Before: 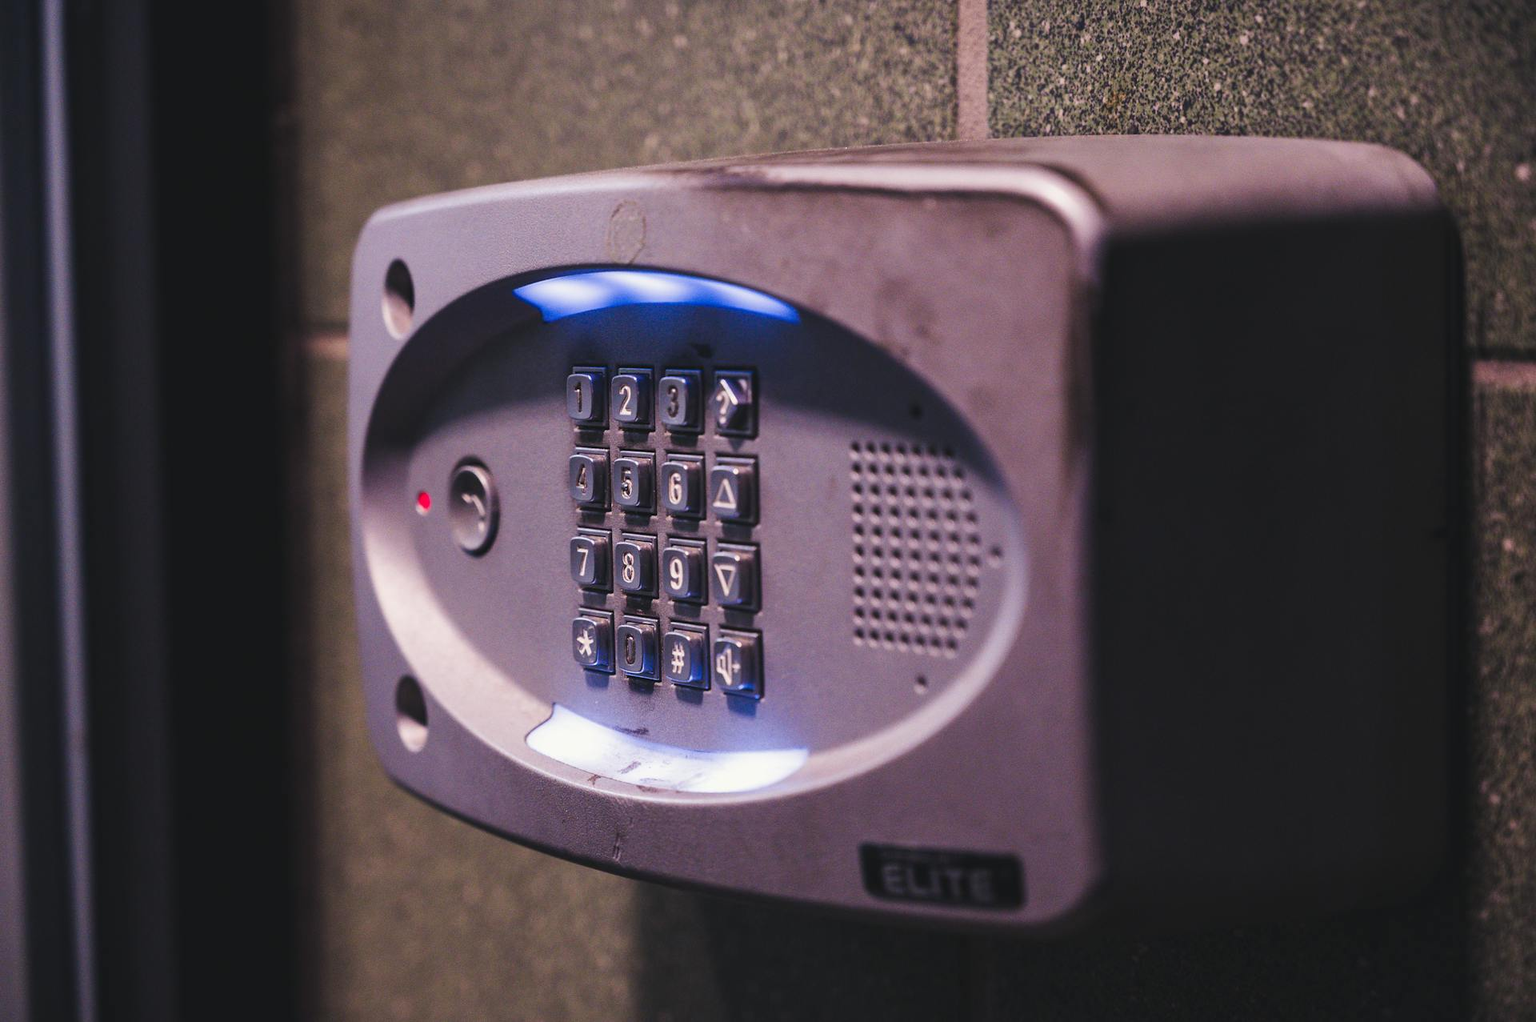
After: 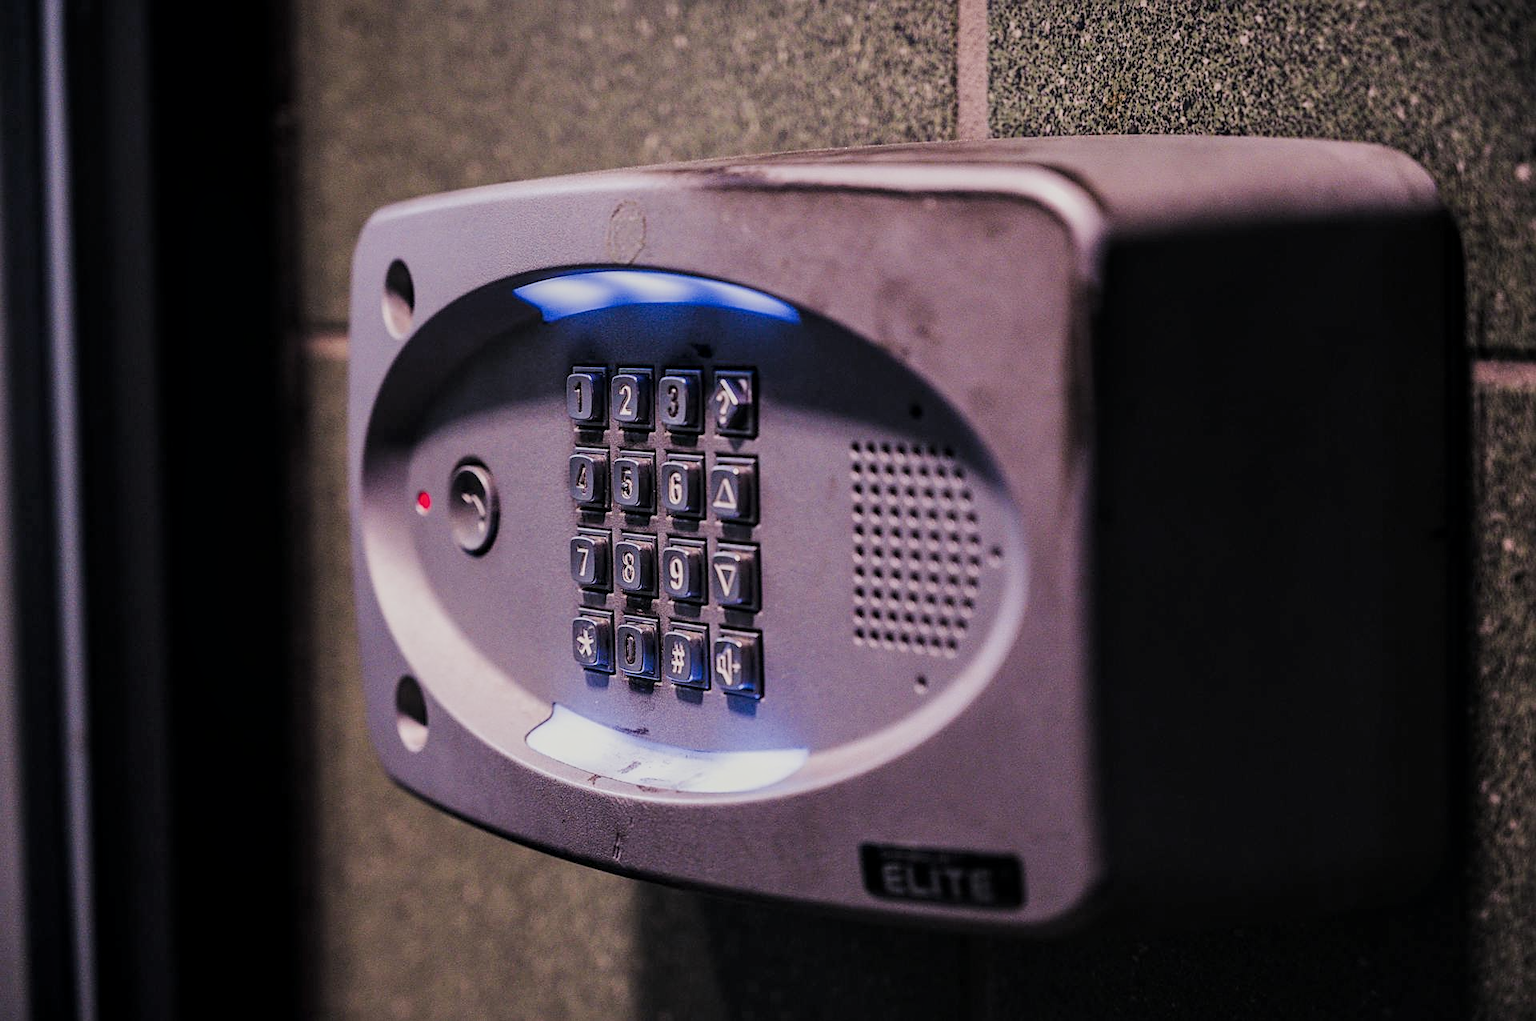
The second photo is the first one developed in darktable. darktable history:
filmic rgb: black relative exposure -7.65 EV, white relative exposure 4.56 EV, hardness 3.61, contrast 1.05
rotate and perspective: automatic cropping off
local contrast: on, module defaults
sharpen: on, module defaults
